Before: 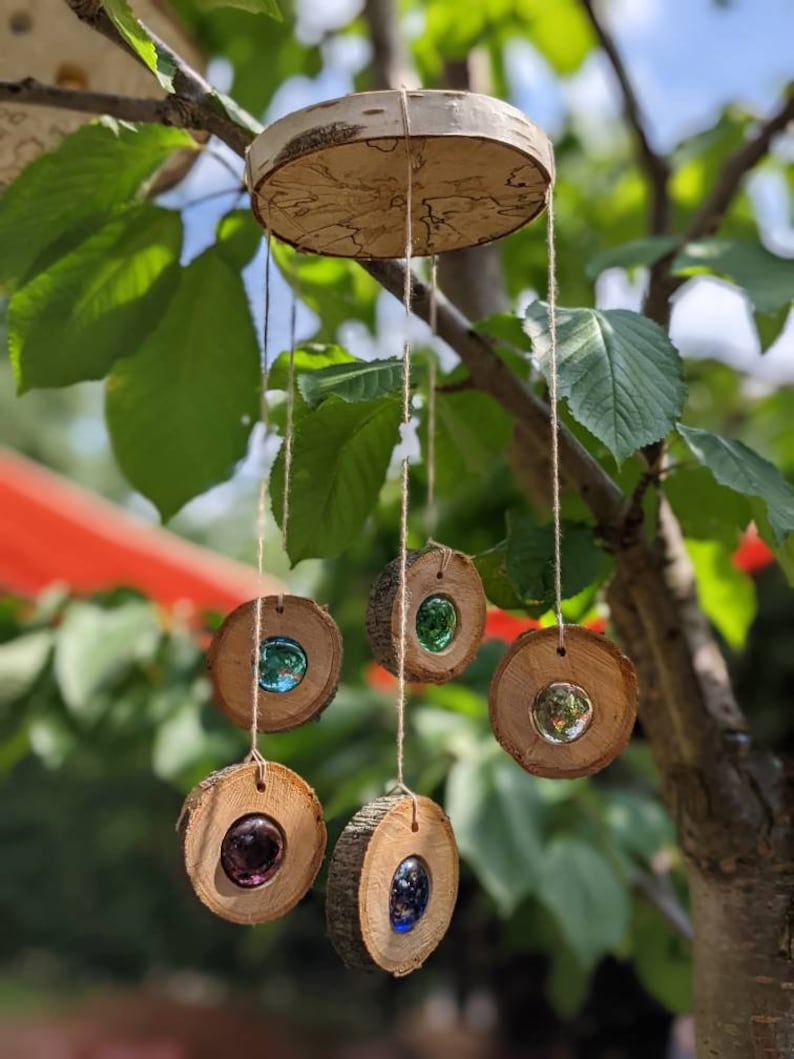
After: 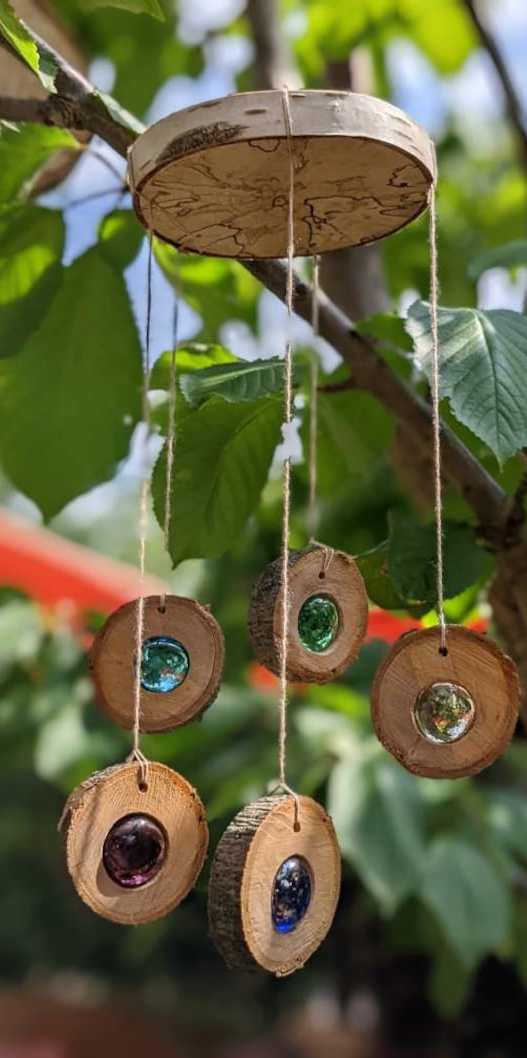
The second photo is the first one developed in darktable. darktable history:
crop and rotate: left 15.089%, right 18.509%
